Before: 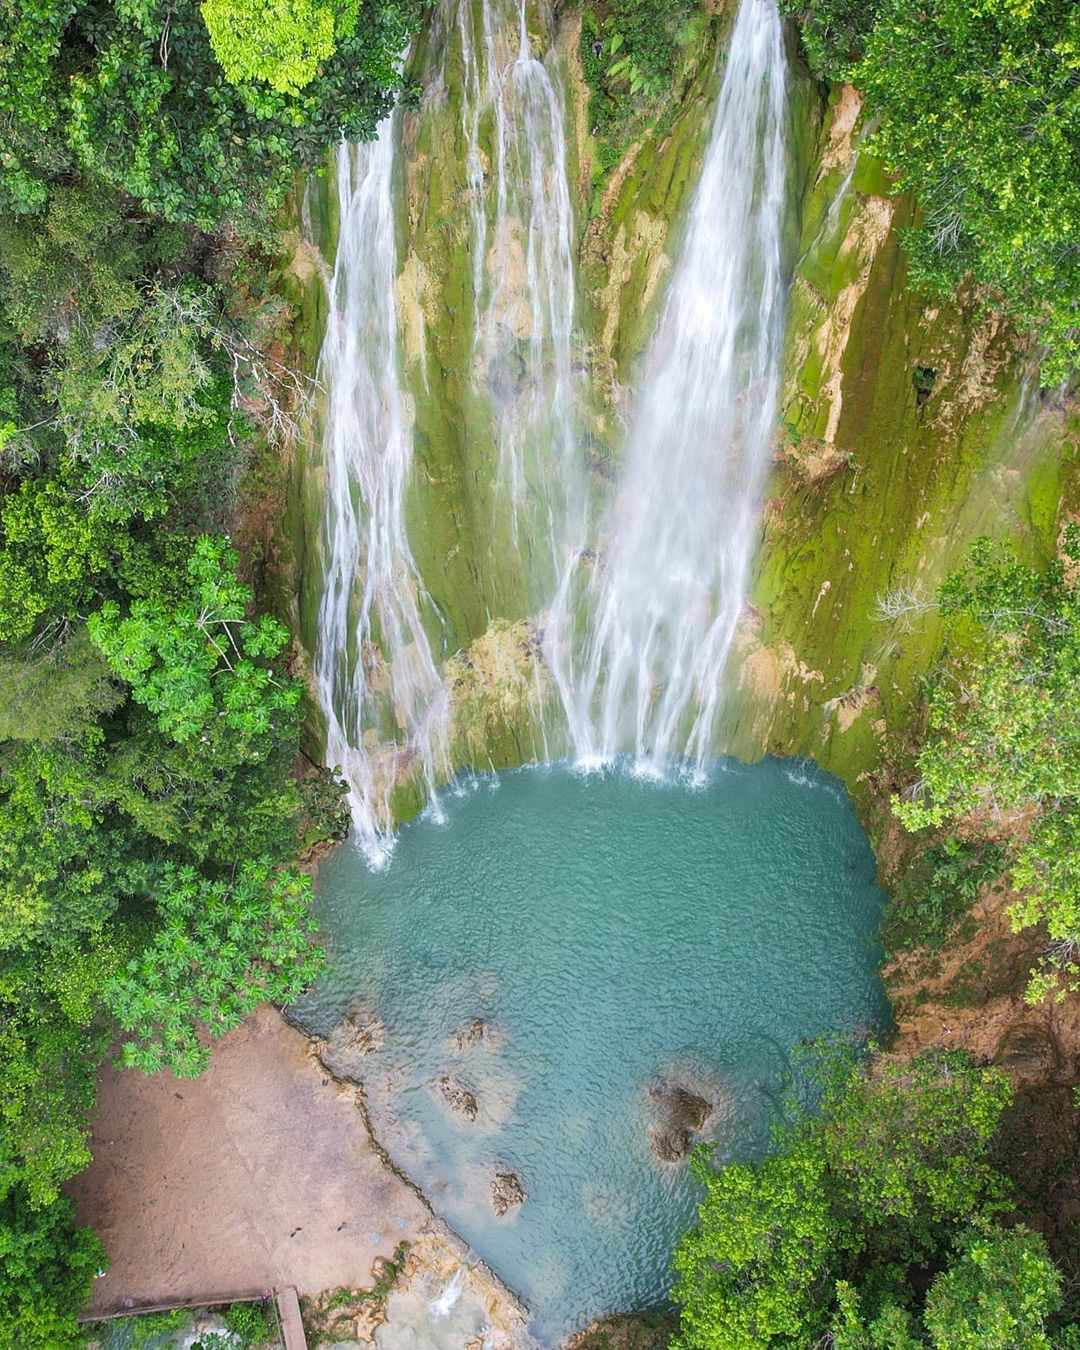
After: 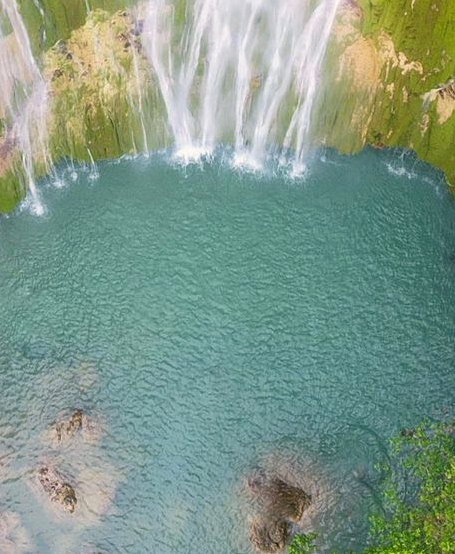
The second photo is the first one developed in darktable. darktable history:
crop: left 37.221%, top 45.169%, right 20.63%, bottom 13.777%
color correction: highlights a* 3.84, highlights b* 5.07
